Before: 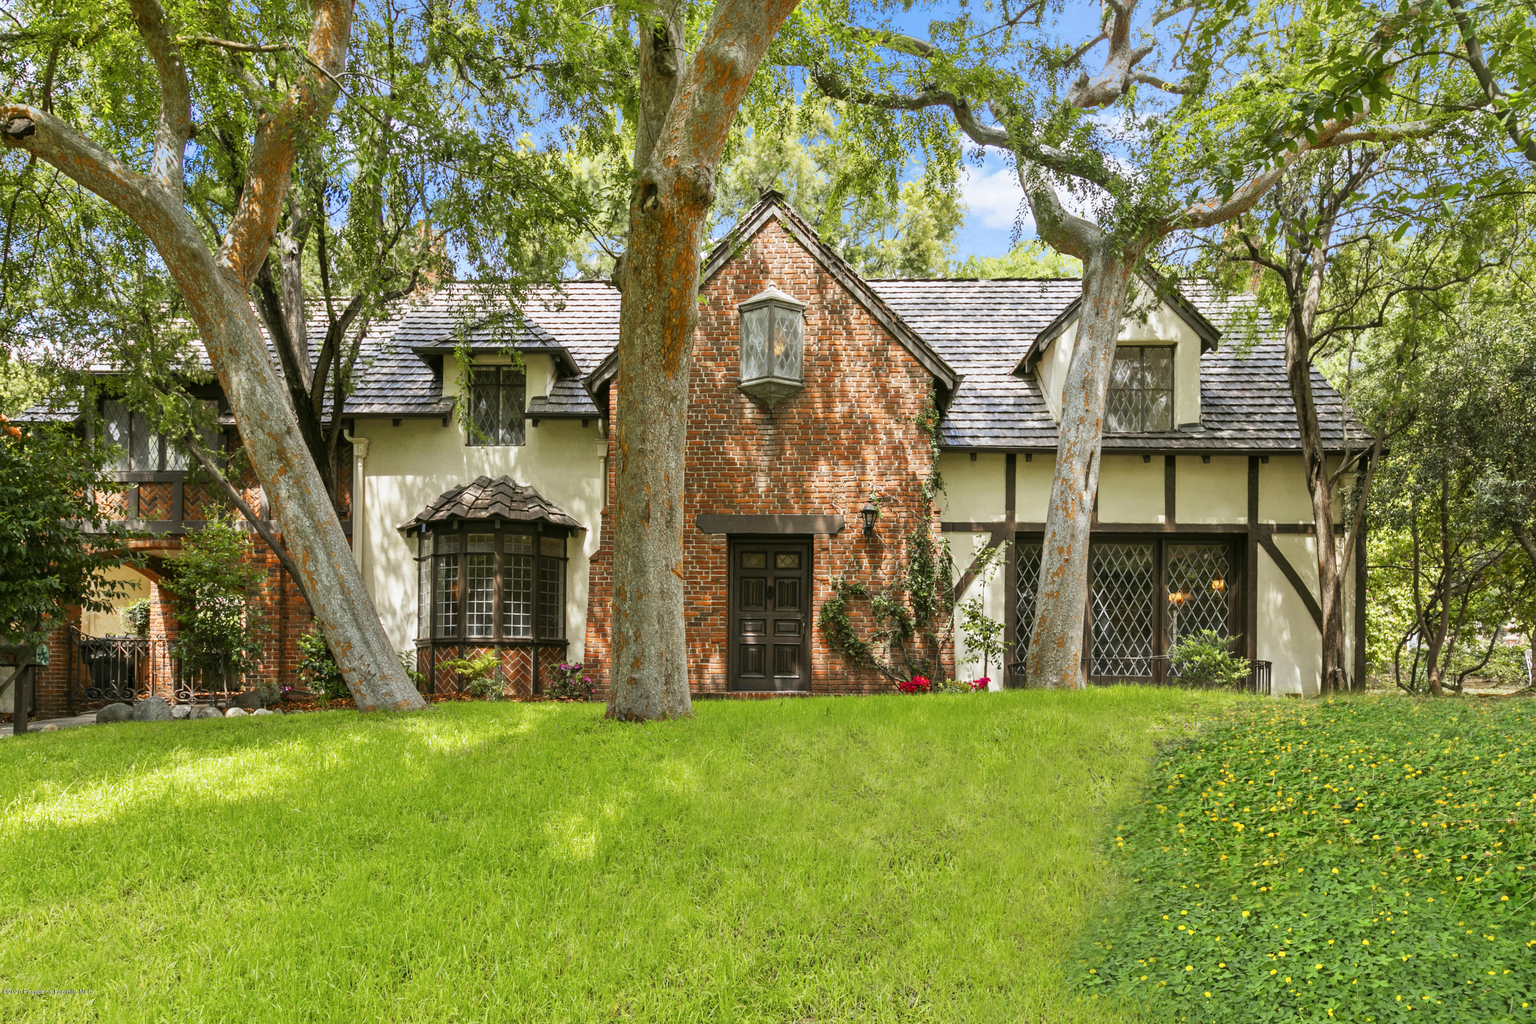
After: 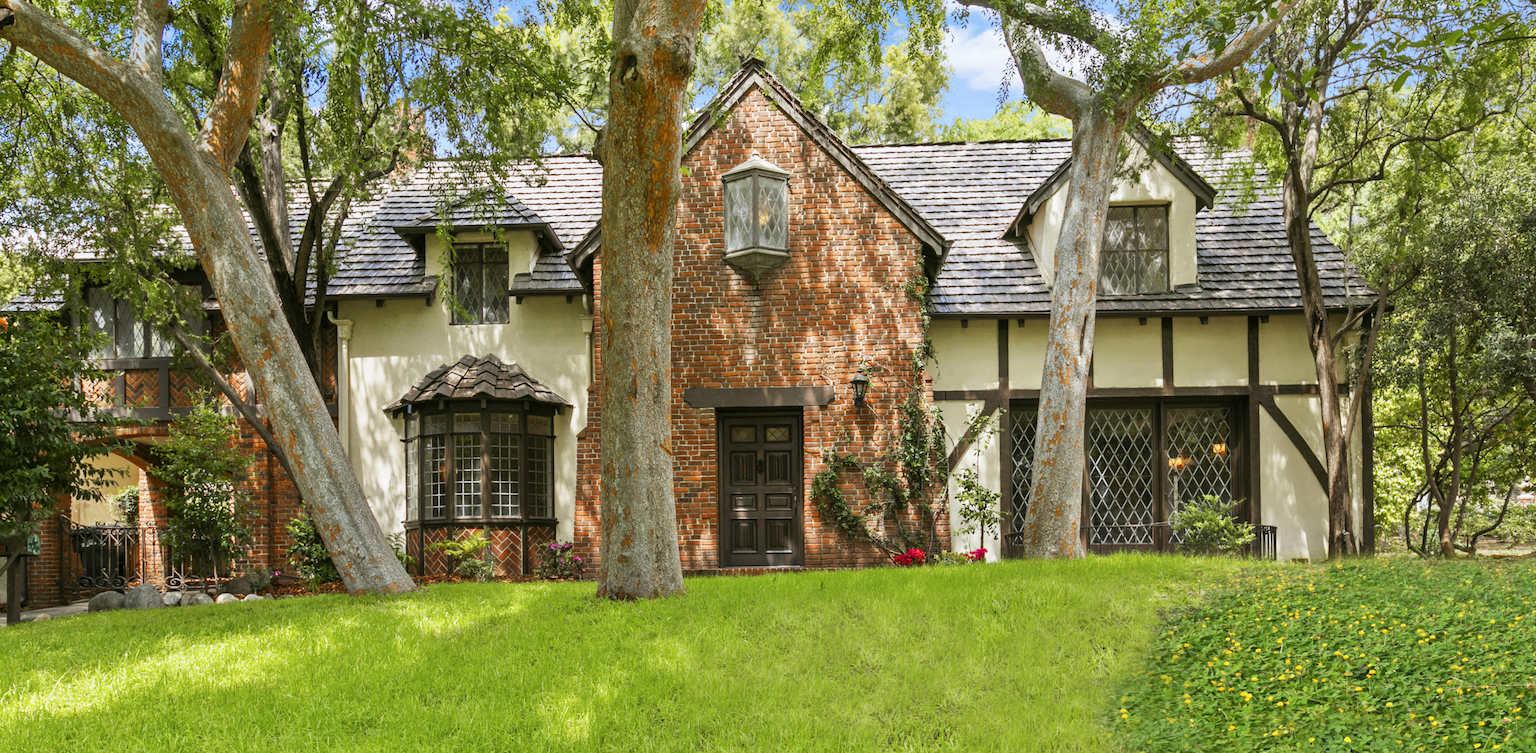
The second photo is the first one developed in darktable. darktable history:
rotate and perspective: rotation -1.32°, lens shift (horizontal) -0.031, crop left 0.015, crop right 0.985, crop top 0.047, crop bottom 0.982
crop: top 11.038%, bottom 13.962%
